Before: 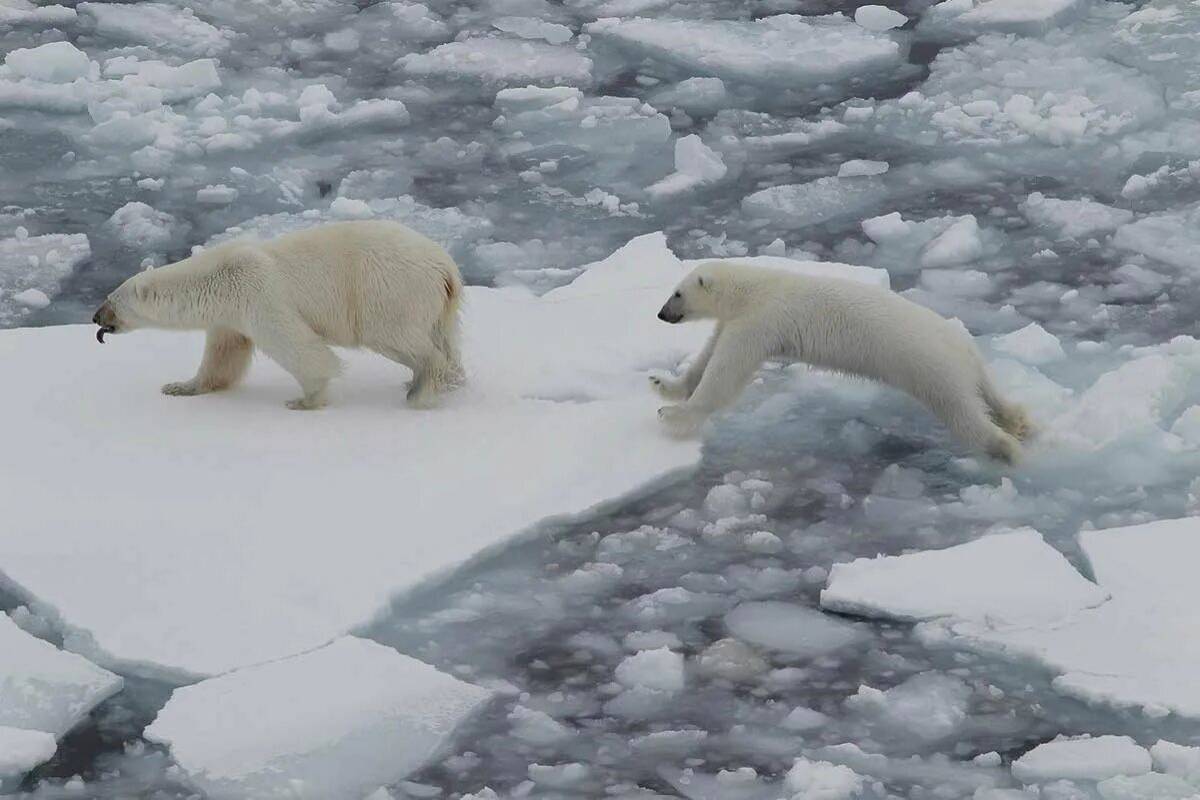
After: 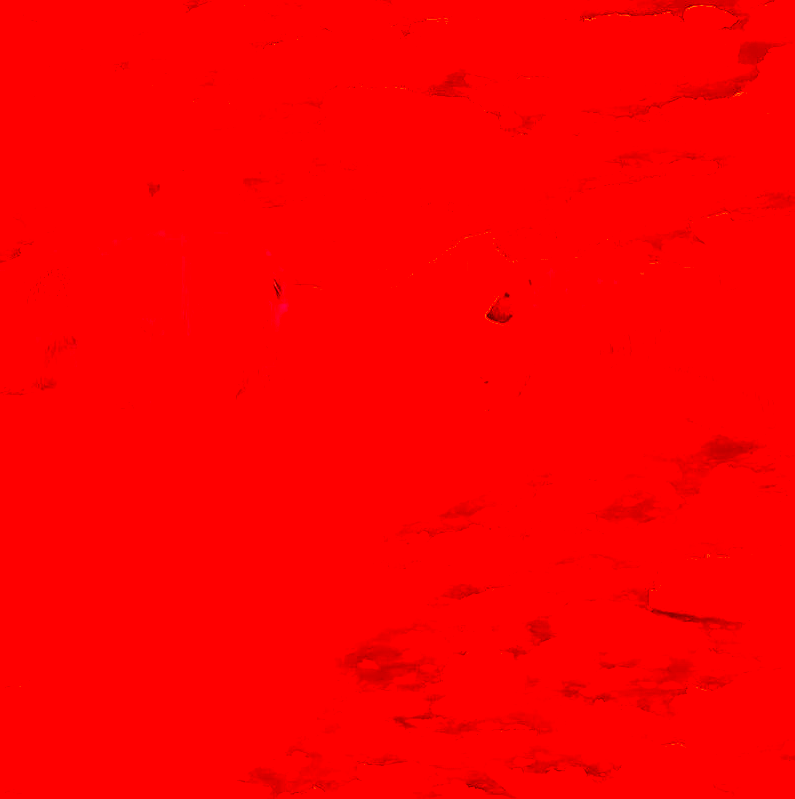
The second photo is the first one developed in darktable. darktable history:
color correction: highlights a* -39.11, highlights b* -39.34, shadows a* -39.85, shadows b* -39.98, saturation -2.98
sharpen: on, module defaults
crop and rotate: left 14.329%, right 19.397%
